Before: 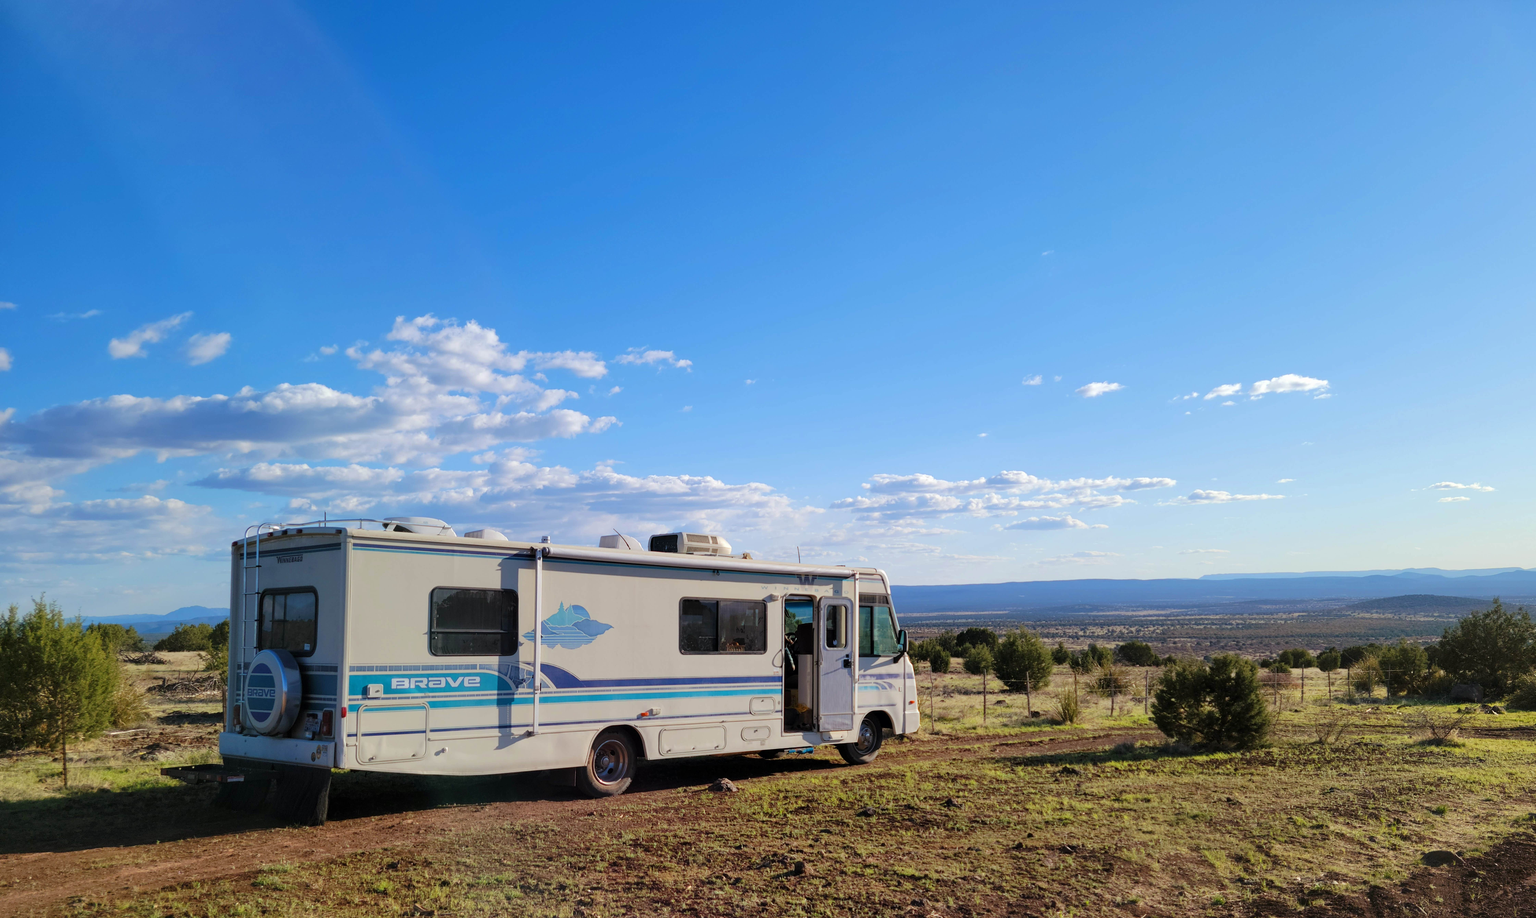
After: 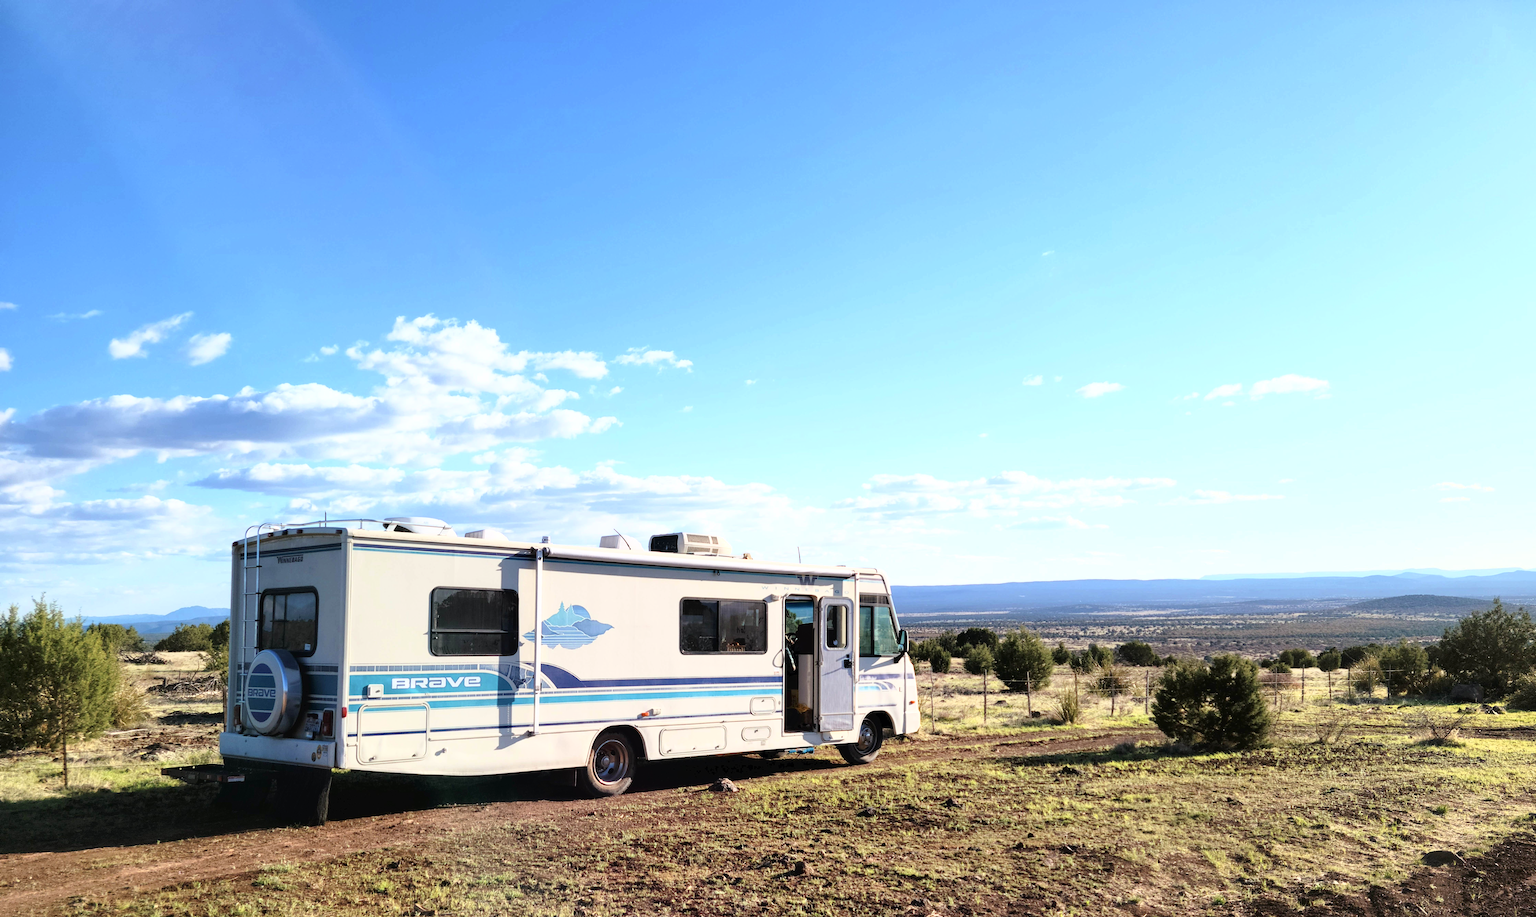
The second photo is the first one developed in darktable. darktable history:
tone curve: curves: ch0 [(0, 0) (0.003, 0.028) (0.011, 0.028) (0.025, 0.026) (0.044, 0.036) (0.069, 0.06) (0.1, 0.101) (0.136, 0.15) (0.177, 0.203) (0.224, 0.271) (0.277, 0.345) (0.335, 0.422) (0.399, 0.515) (0.468, 0.611) (0.543, 0.716) (0.623, 0.826) (0.709, 0.942) (0.801, 0.992) (0.898, 1) (1, 1)], color space Lab, independent channels
